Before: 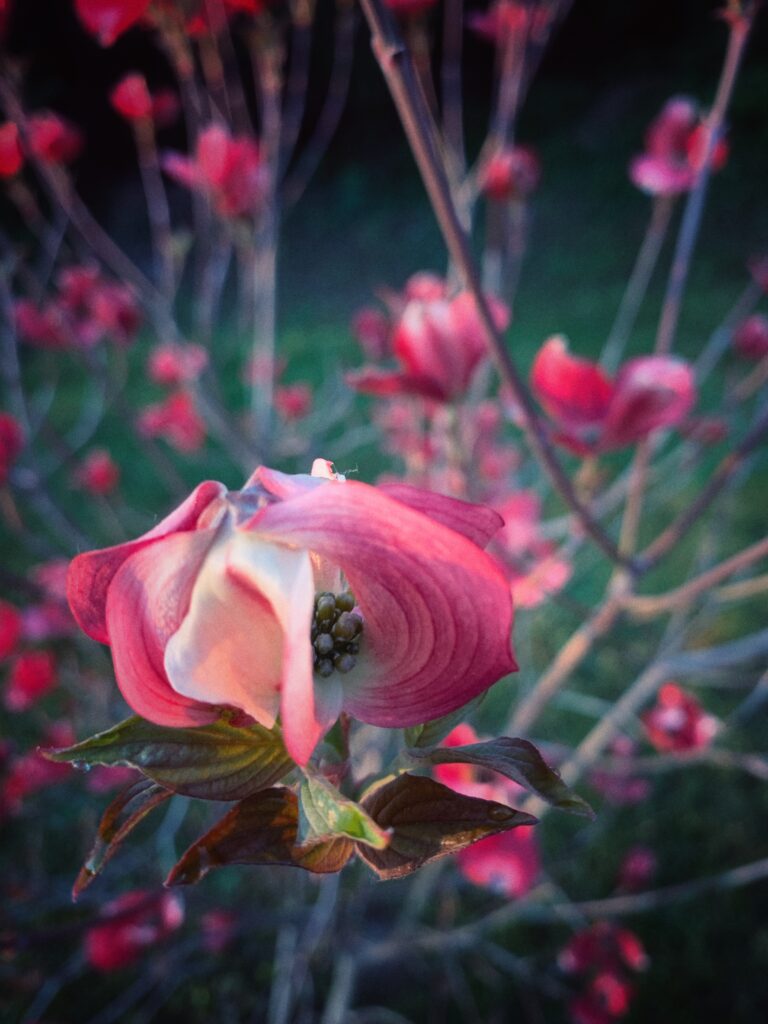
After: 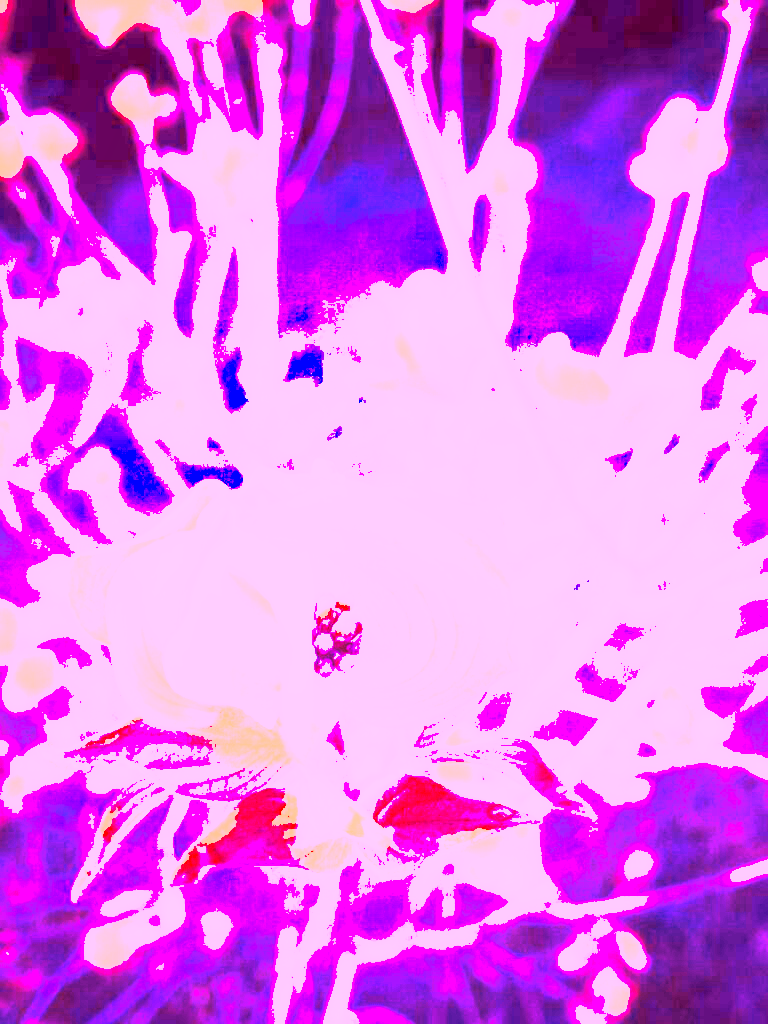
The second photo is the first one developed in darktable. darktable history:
shadows and highlights: on, module defaults
white balance: red 8, blue 8
